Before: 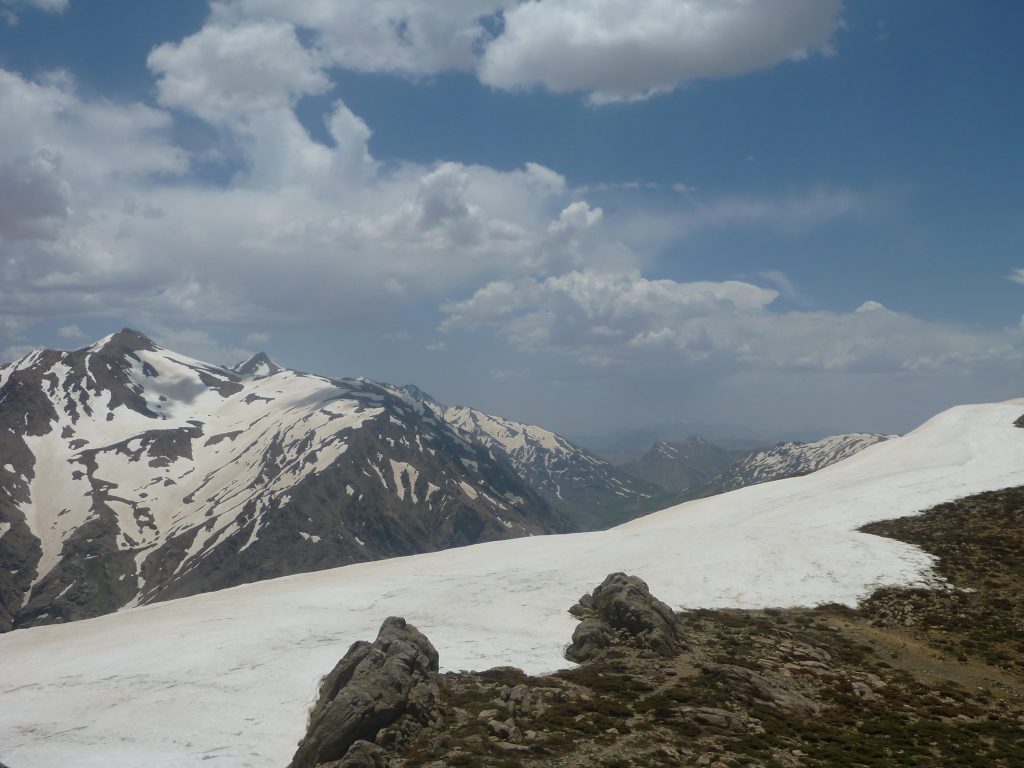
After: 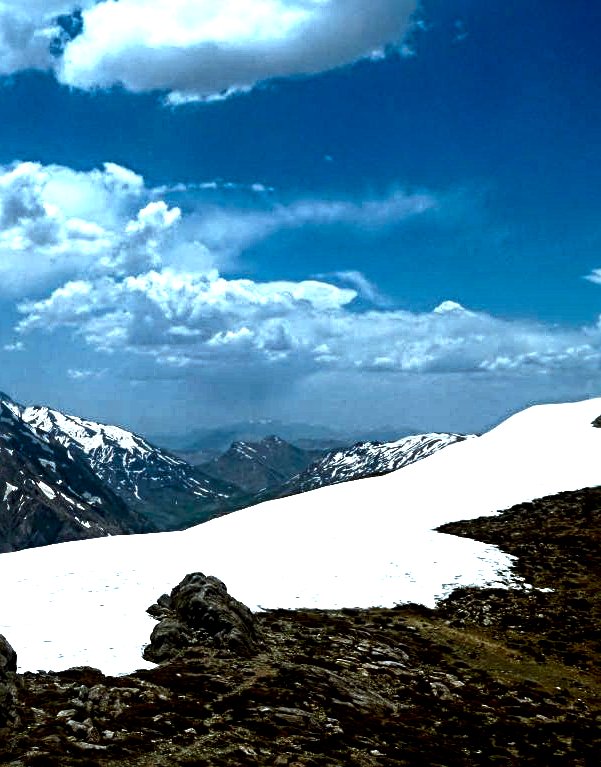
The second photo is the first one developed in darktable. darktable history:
color correction: highlights a* -9.34, highlights b* -22.58
color balance rgb: perceptual saturation grading › global saturation 20%, perceptual saturation grading › highlights -25.667%, perceptual saturation grading › shadows 49.276%, global vibrance 2.828%
exposure: black level correction 0, exposure 0.701 EV, compensate highlight preservation false
contrast brightness saturation: brightness -0.525
sharpen: radius 4.935
levels: black 0.049%, levels [0.012, 0.367, 0.697]
crop: left 41.22%
local contrast: highlights 107%, shadows 103%, detail 201%, midtone range 0.2
